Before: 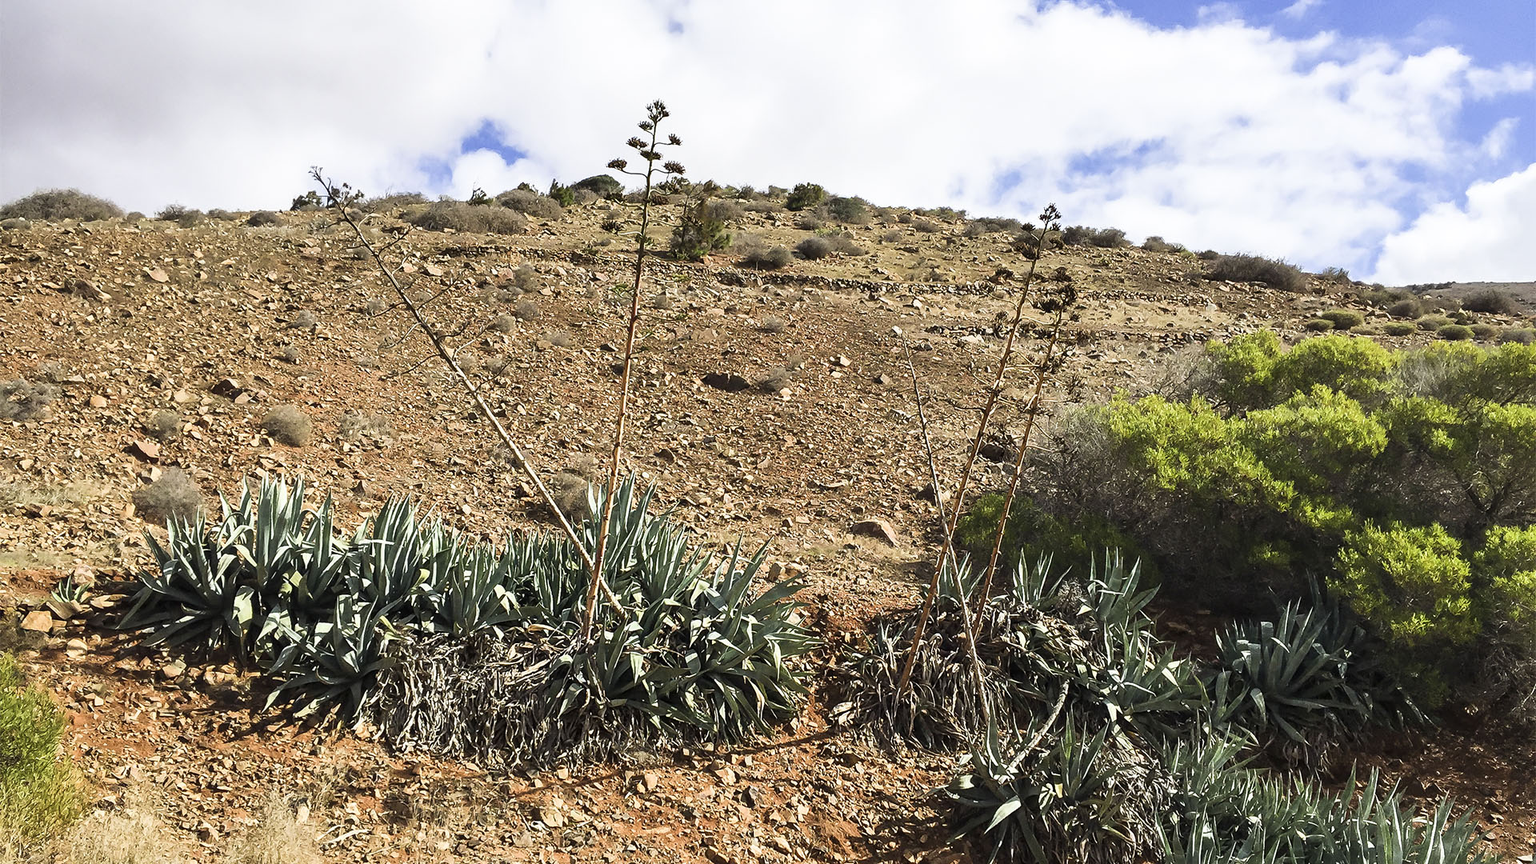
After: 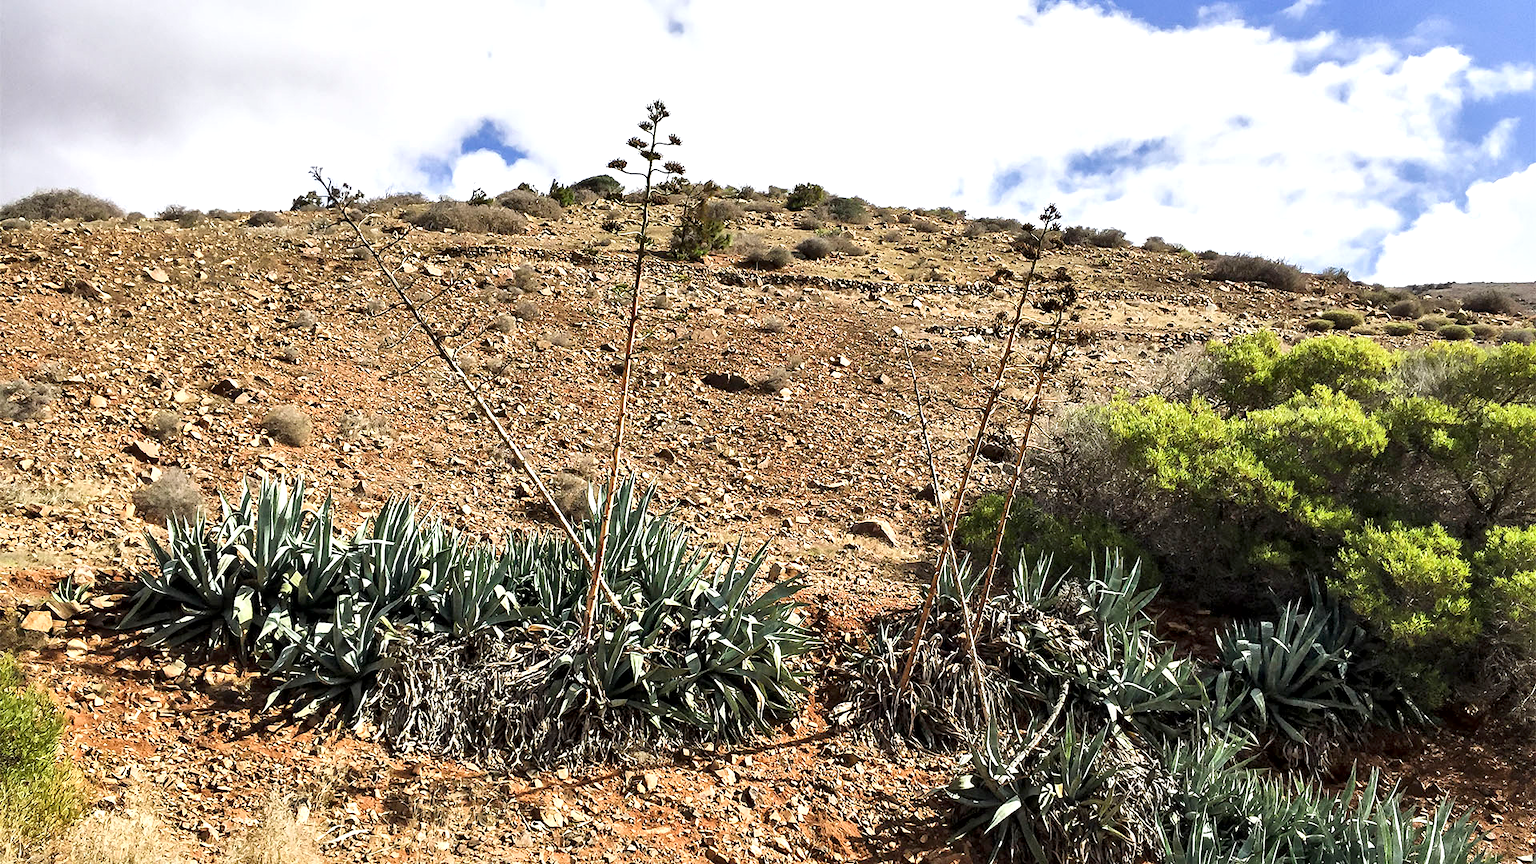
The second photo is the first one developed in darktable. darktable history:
local contrast: mode bilateral grid, contrast 24, coarseness 60, detail 151%, midtone range 0.2
exposure: exposure 0.202 EV, compensate exposure bias true, compensate highlight preservation false
